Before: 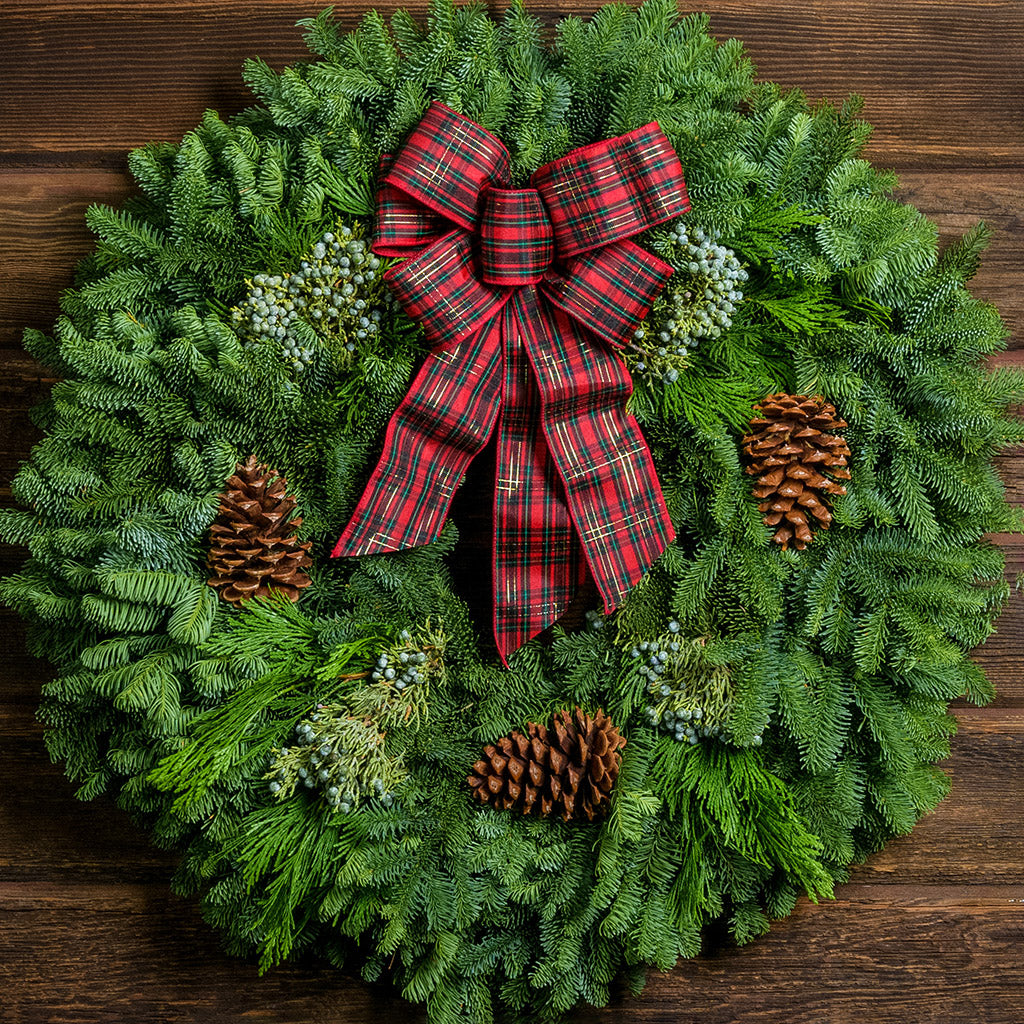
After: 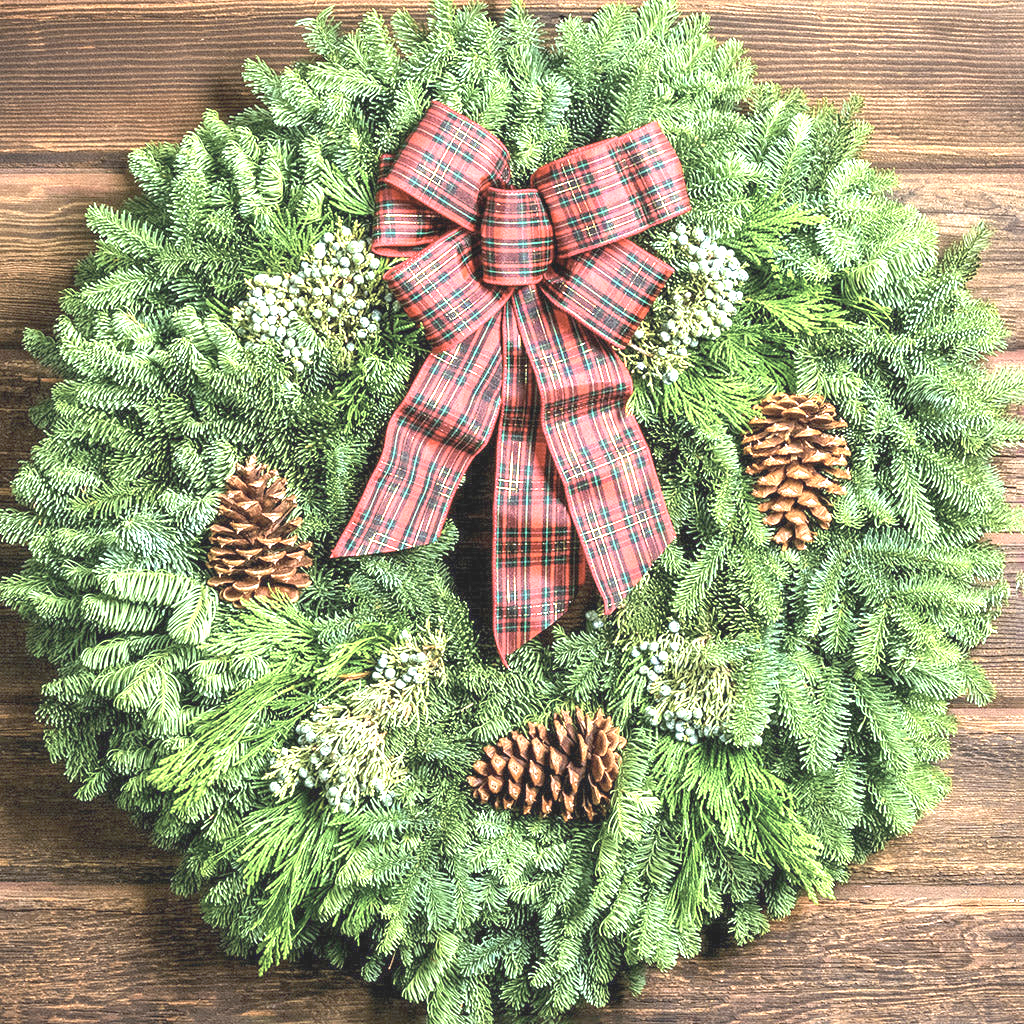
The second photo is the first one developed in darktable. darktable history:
contrast brightness saturation: contrast -0.26, saturation -0.43
exposure: exposure 3 EV, compensate highlight preservation false
